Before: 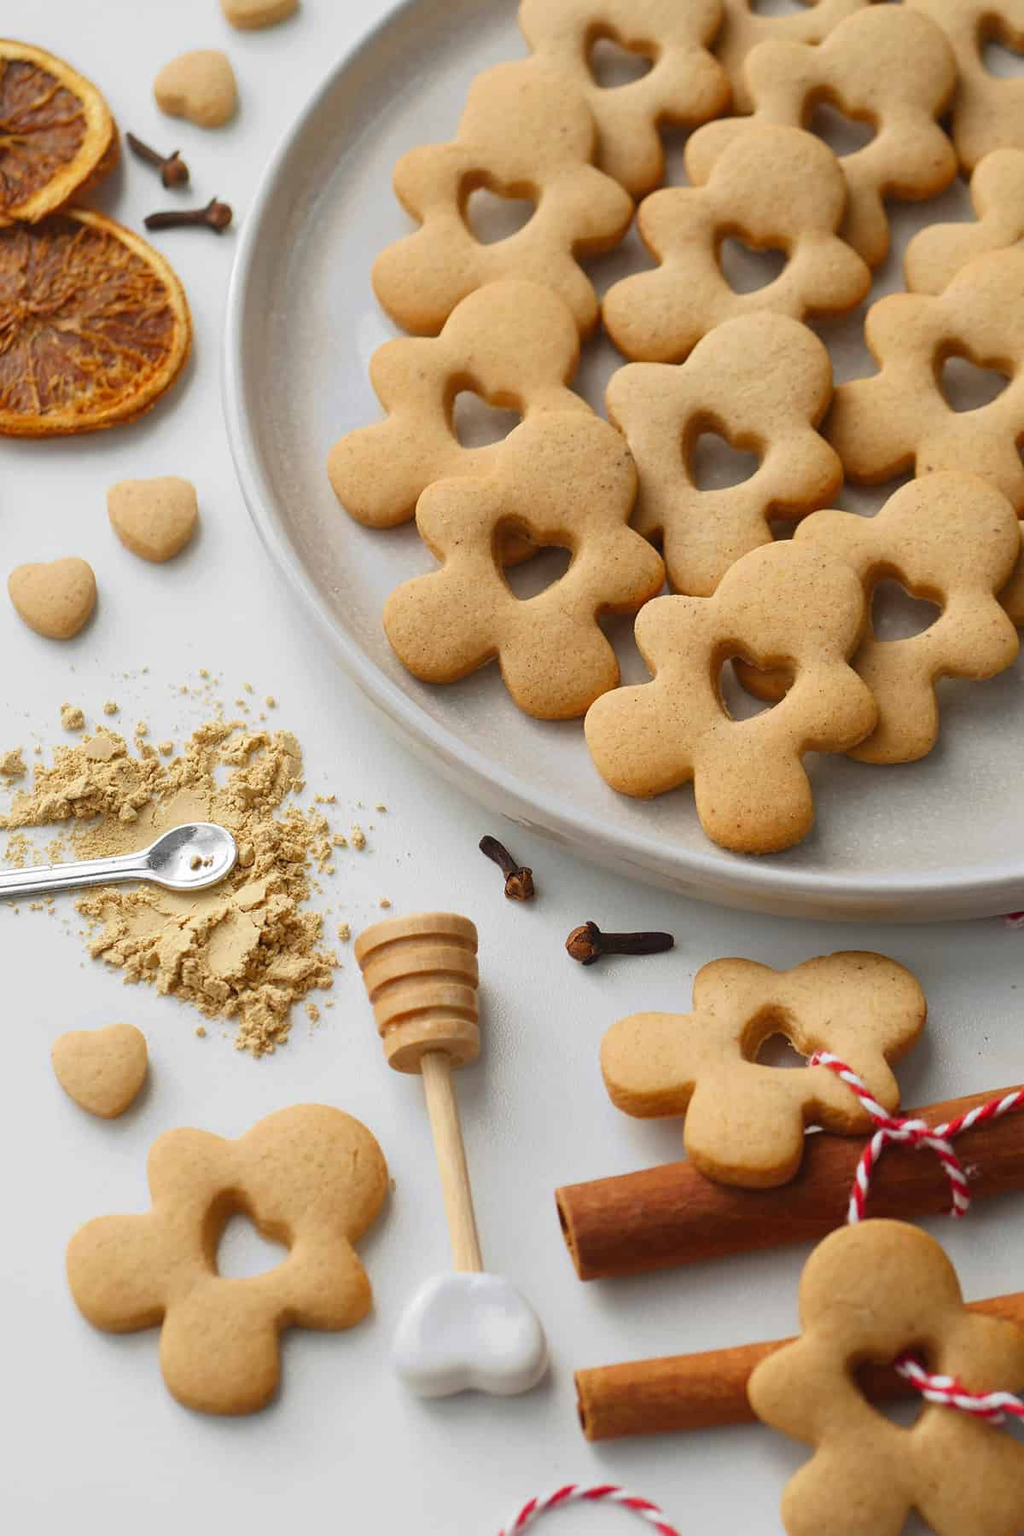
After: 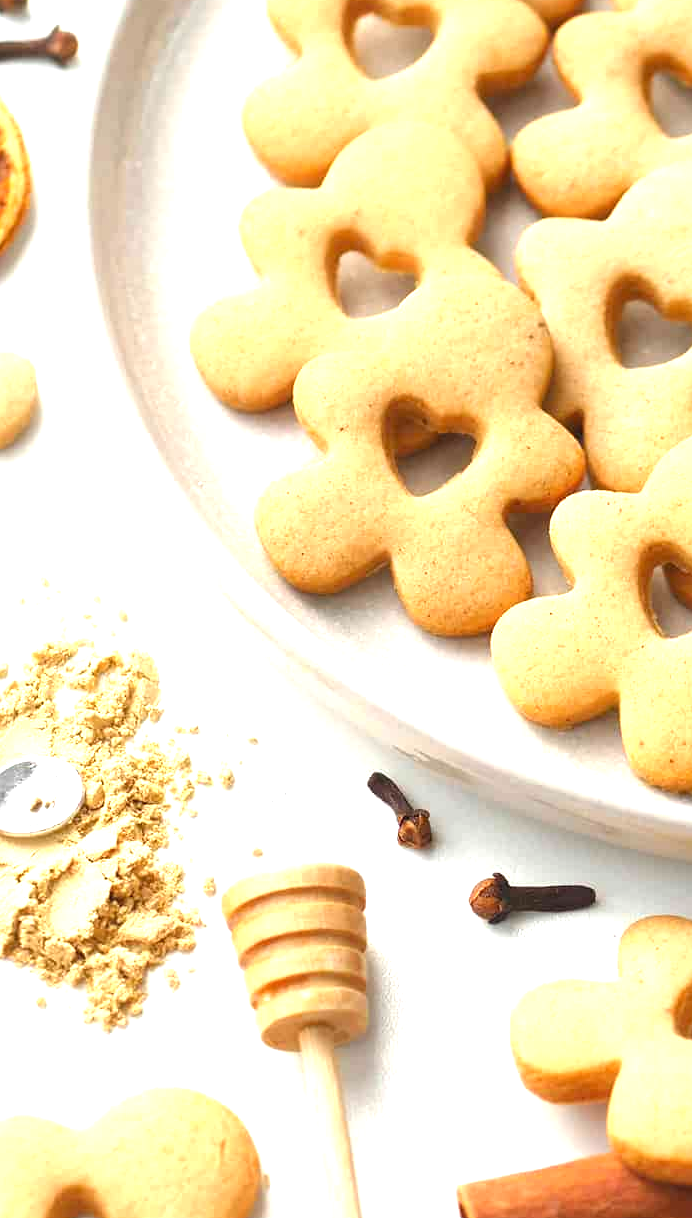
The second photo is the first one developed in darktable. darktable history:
base curve: curves: ch0 [(0, 0) (0.297, 0.298) (1, 1)], preserve colors none
crop: left 16.2%, top 11.513%, right 26.128%, bottom 20.808%
exposure: black level correction 0, exposure 1.378 EV, compensate exposure bias true, compensate highlight preservation false
